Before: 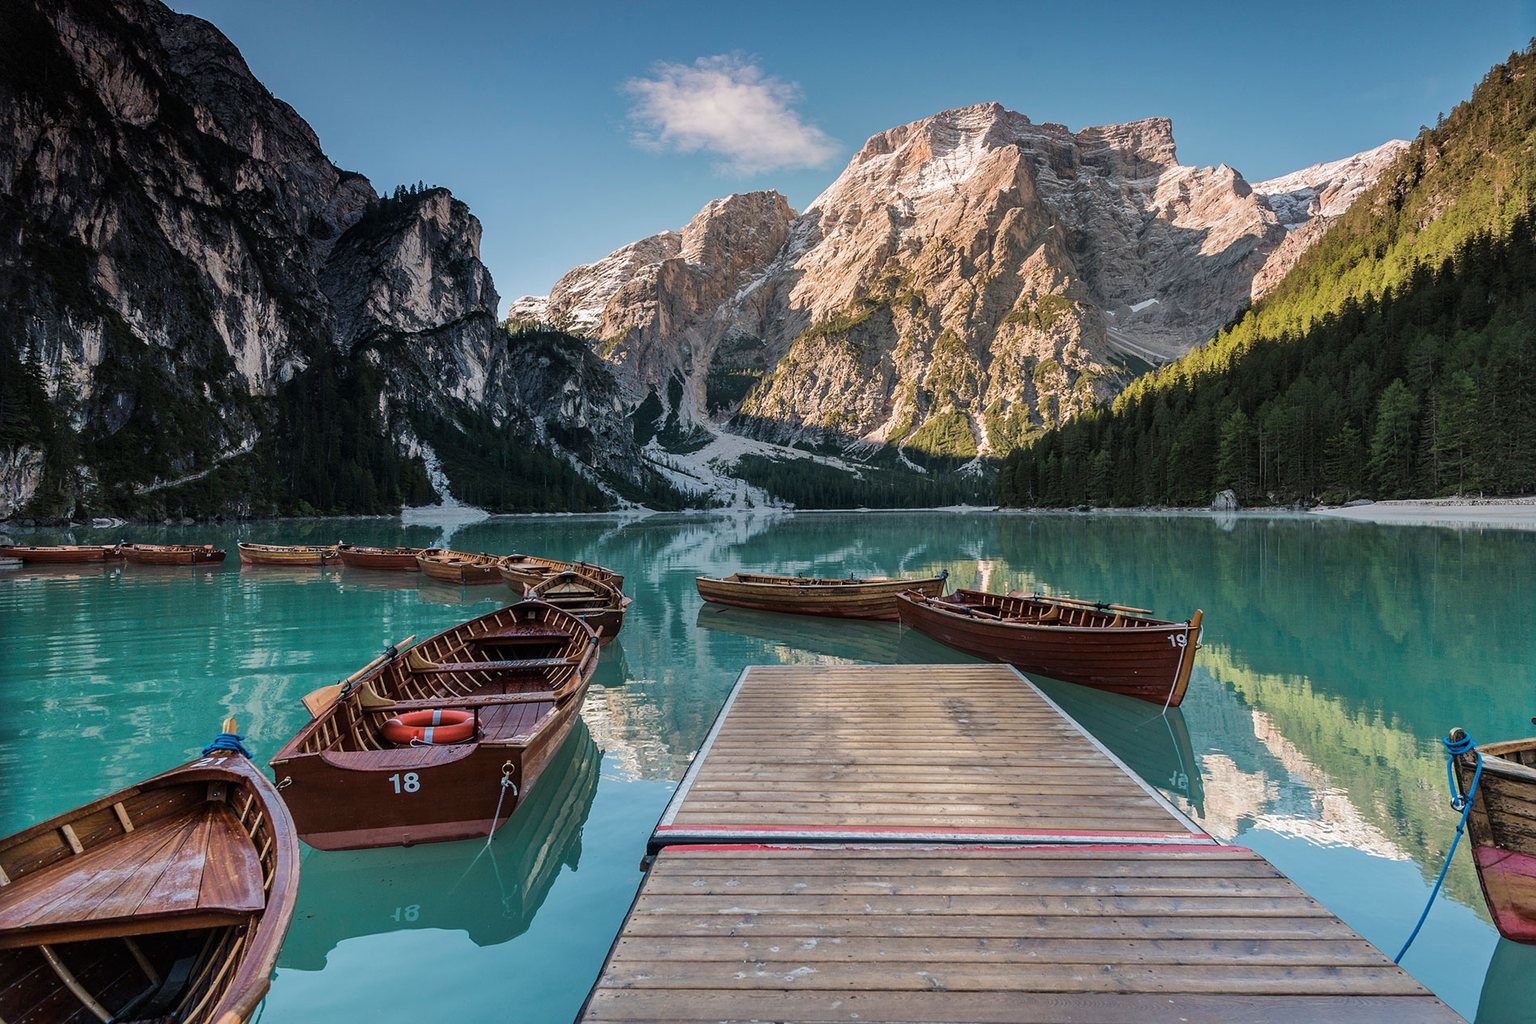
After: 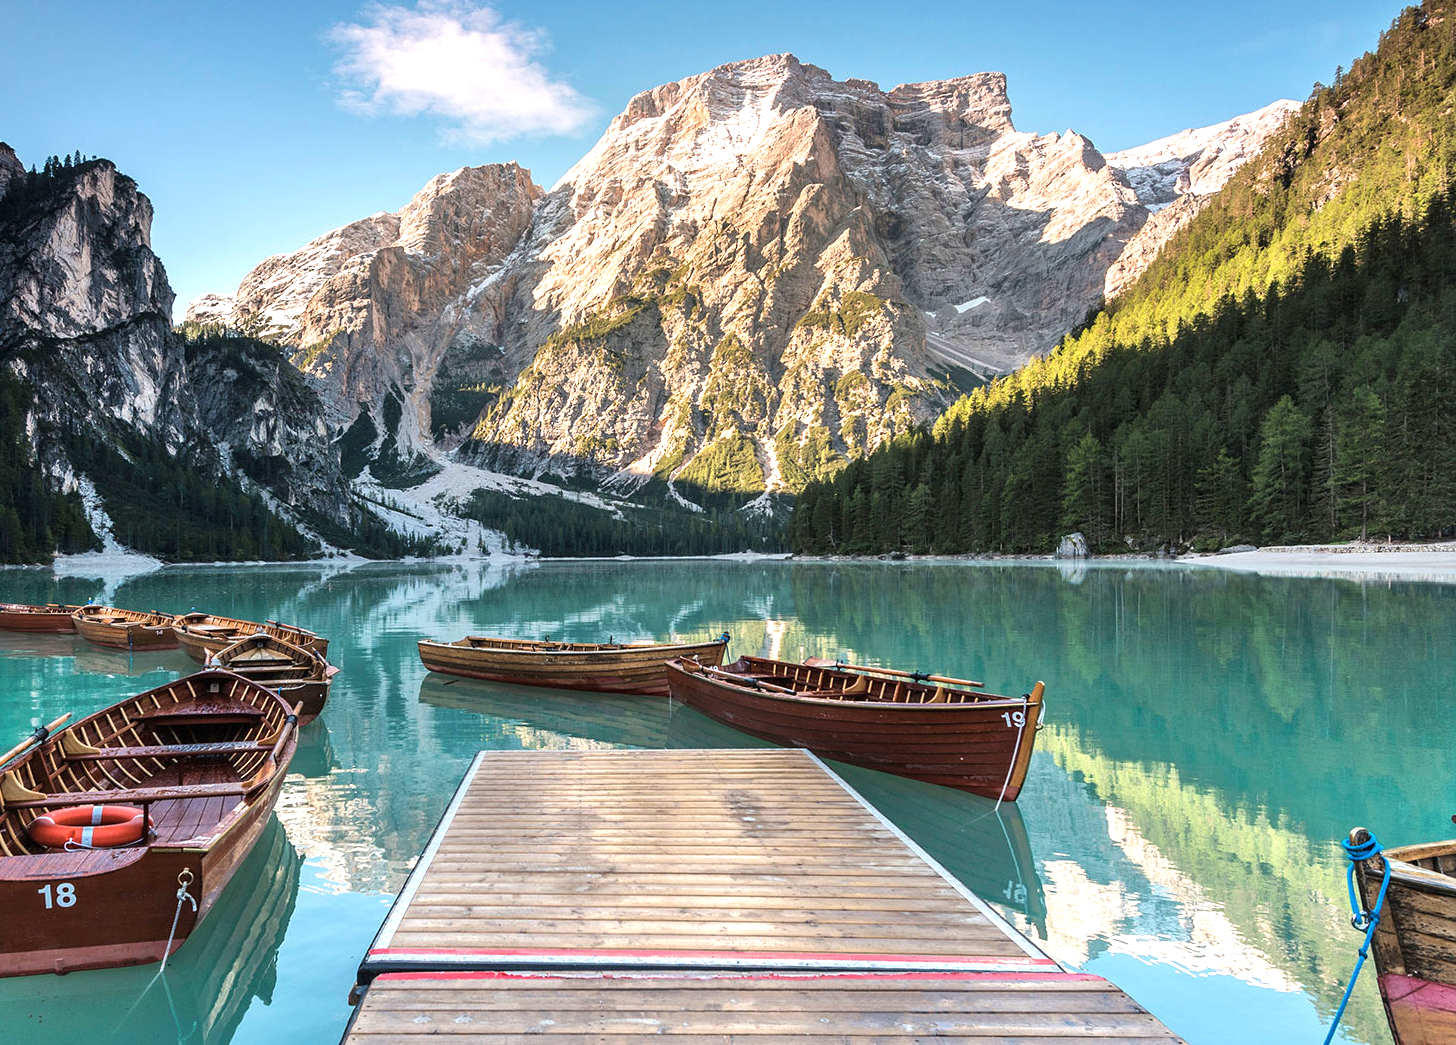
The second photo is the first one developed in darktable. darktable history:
exposure: black level correction 0, exposure 0.89 EV, compensate exposure bias true, compensate highlight preservation false
crop: left 23.368%, top 5.822%, bottom 11.641%
